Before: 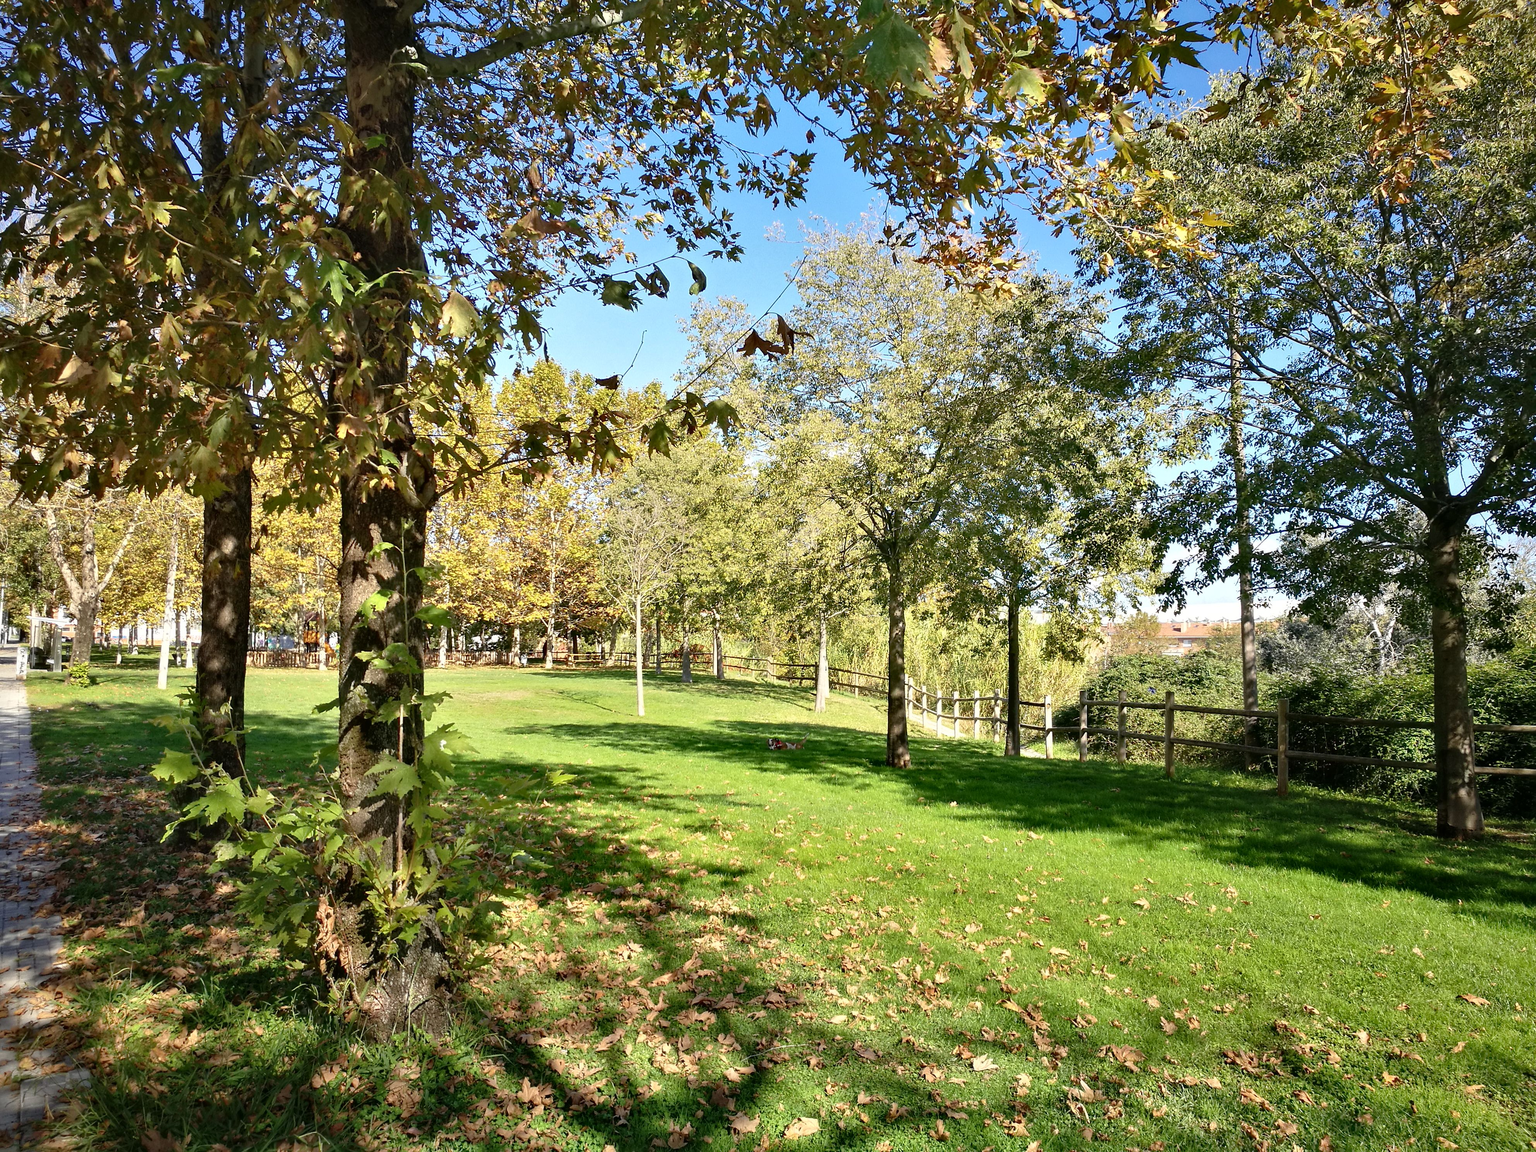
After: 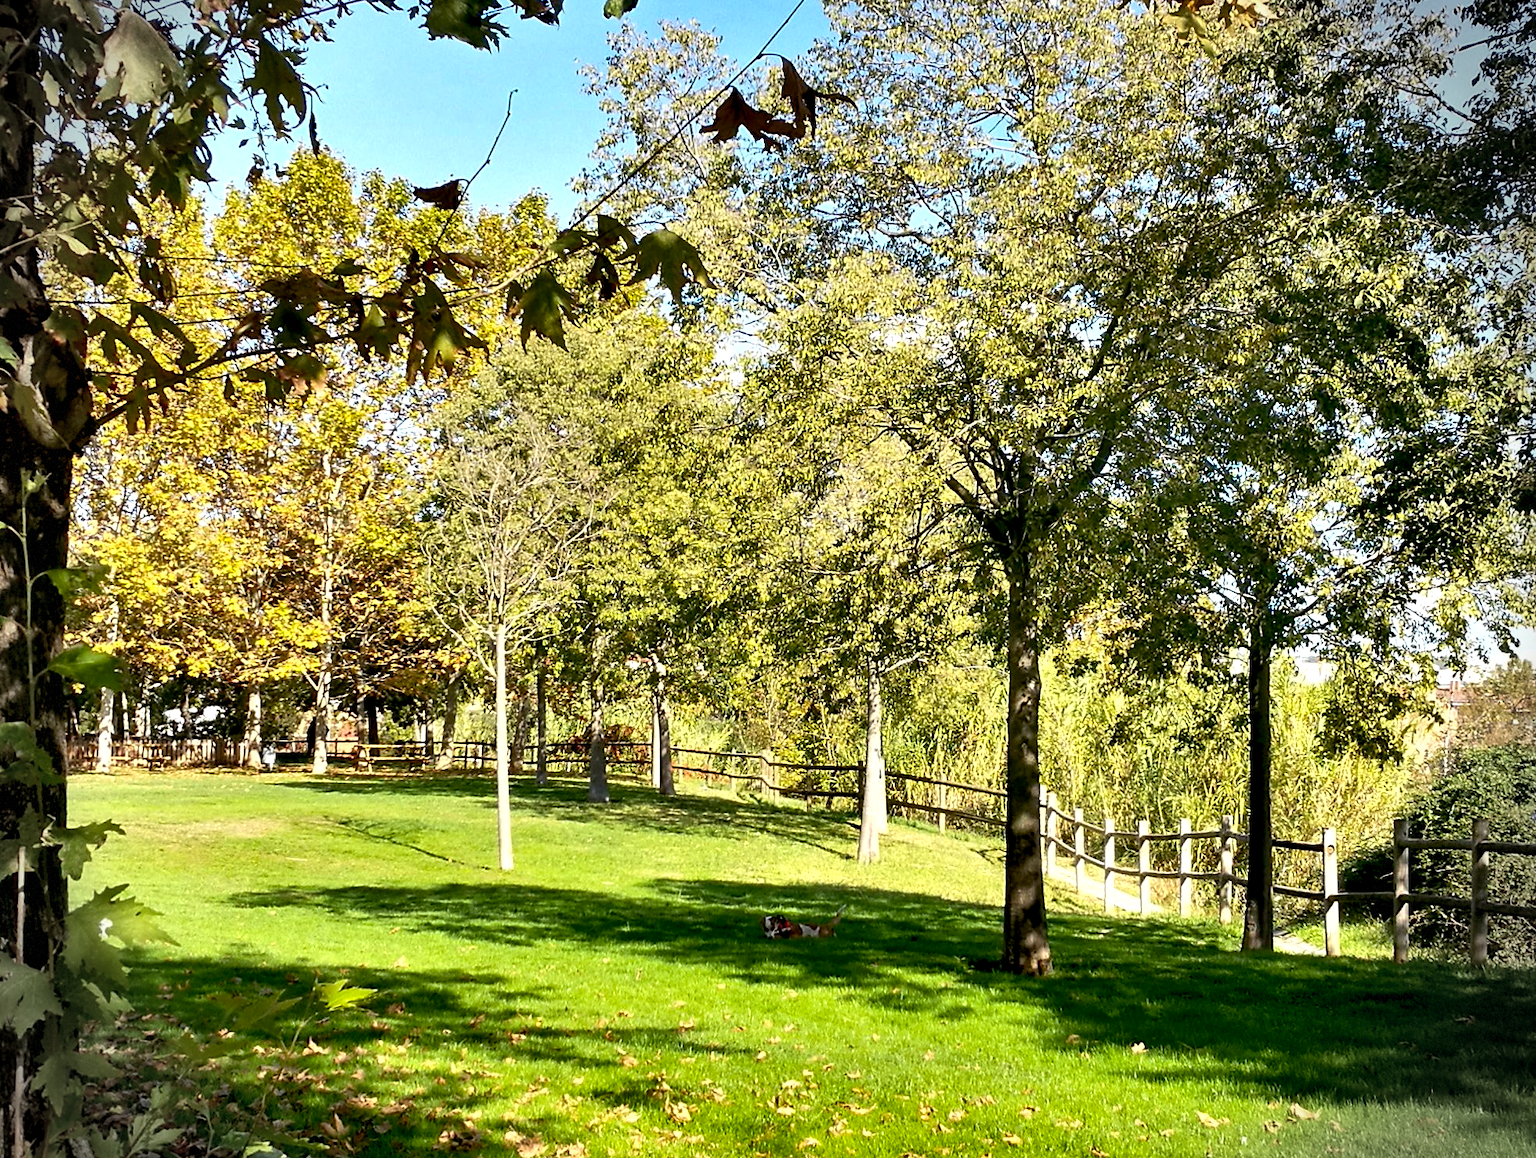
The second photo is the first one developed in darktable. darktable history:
shadows and highlights: low approximation 0.01, soften with gaussian
exposure: black level correction 0.006, exposure -0.222 EV, compensate highlight preservation false
crop: left 25.467%, top 24.847%, right 25.104%, bottom 25.447%
color balance rgb: global offset › luminance -0.504%, linear chroma grading › global chroma 15.111%, perceptual saturation grading › global saturation -1.277%, perceptual brilliance grading › global brilliance -17.552%, perceptual brilliance grading › highlights 29.089%
vignetting: fall-off start 87.74%, fall-off radius 26.06%, dithering 8-bit output
